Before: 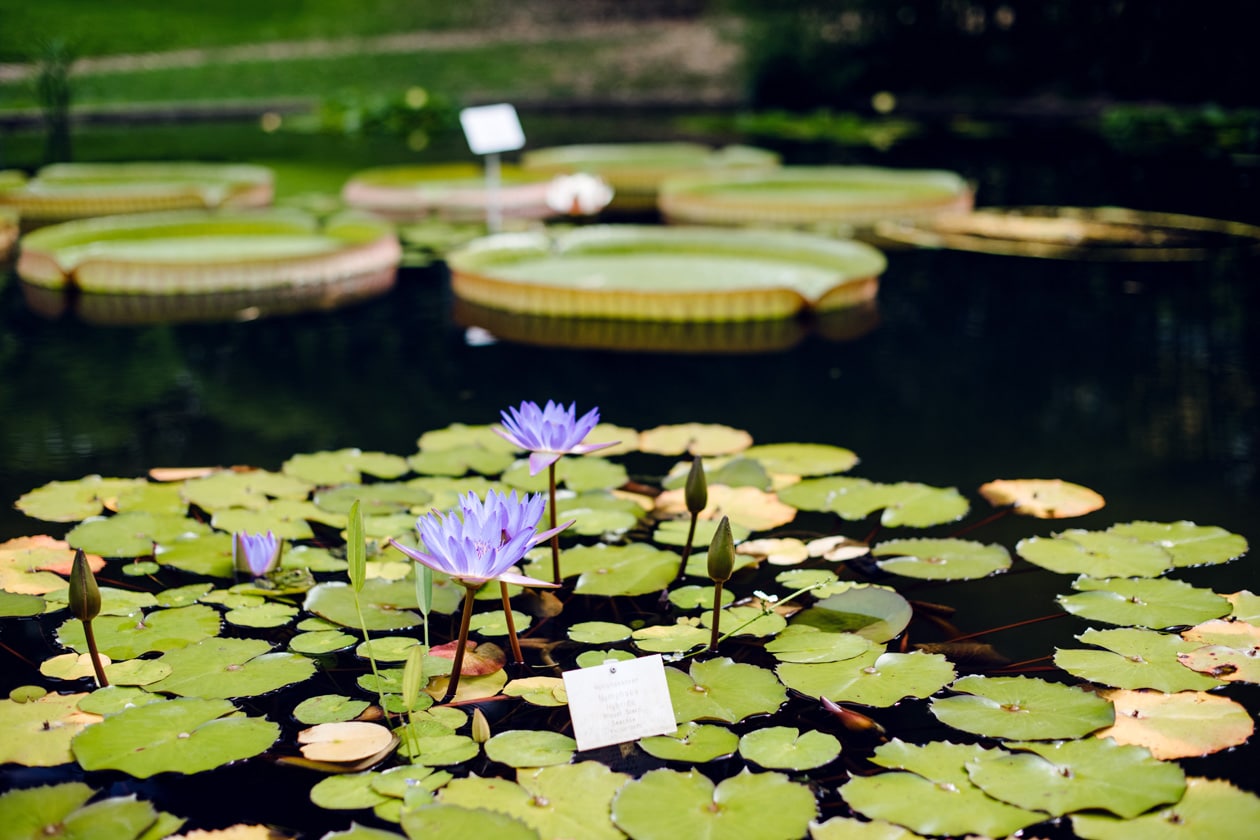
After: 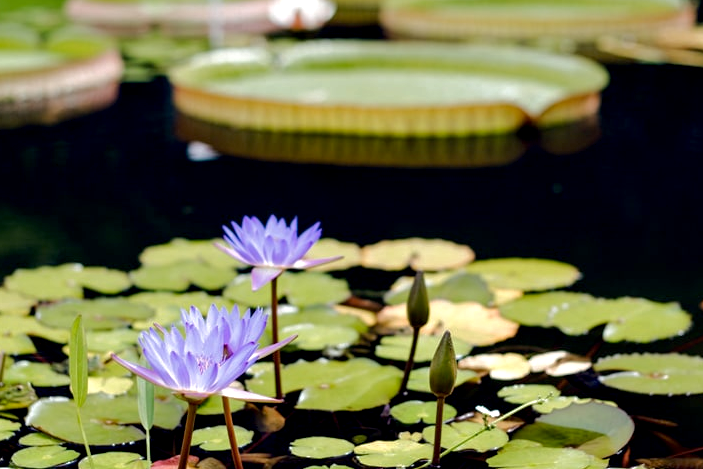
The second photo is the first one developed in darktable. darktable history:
rgb curve: curves: ch0 [(0, 0) (0.175, 0.154) (0.785, 0.663) (1, 1)]
crop and rotate: left 22.13%, top 22.054%, right 22.026%, bottom 22.102%
exposure: black level correction 0.005, exposure 0.286 EV, compensate highlight preservation false
